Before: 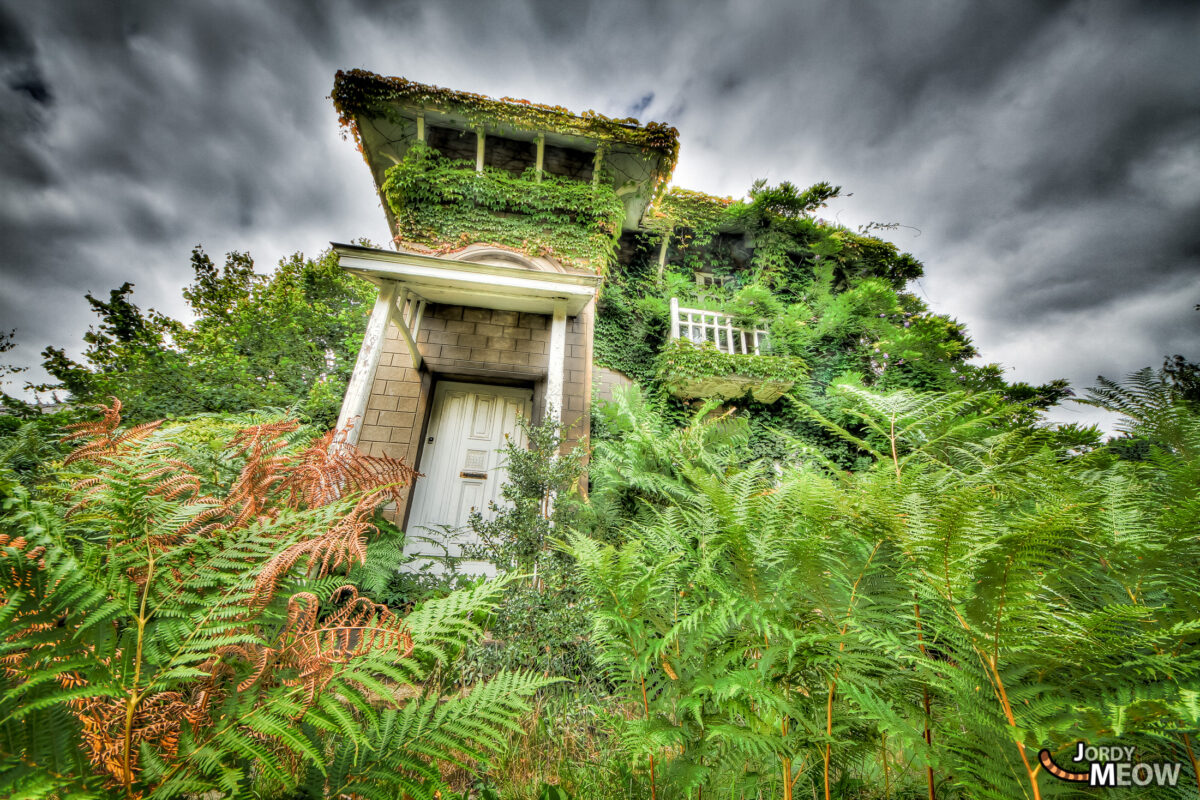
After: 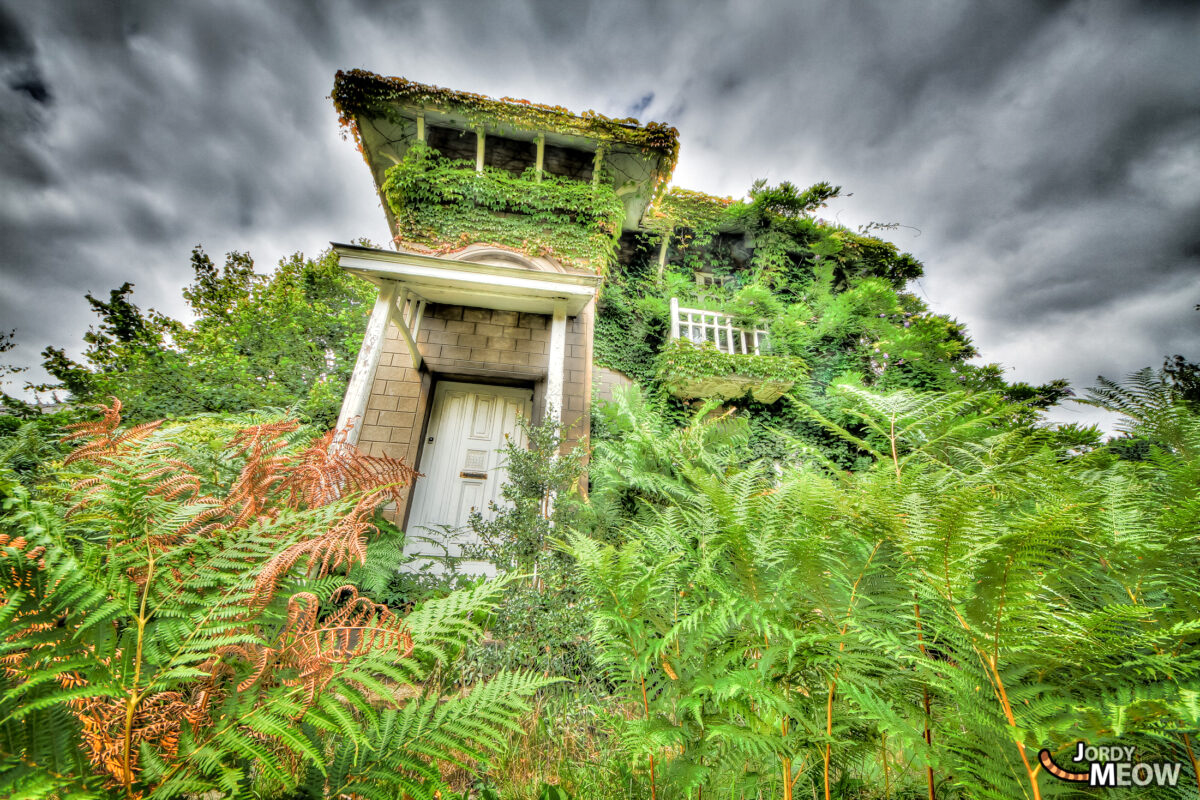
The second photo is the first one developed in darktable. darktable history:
exposure: compensate highlight preservation false
tone equalizer: -8 EV 0.001 EV, -7 EV -0.004 EV, -6 EV 0.009 EV, -5 EV 0.032 EV, -4 EV 0.276 EV, -3 EV 0.644 EV, -2 EV 0.584 EV, -1 EV 0.187 EV, +0 EV 0.024 EV
